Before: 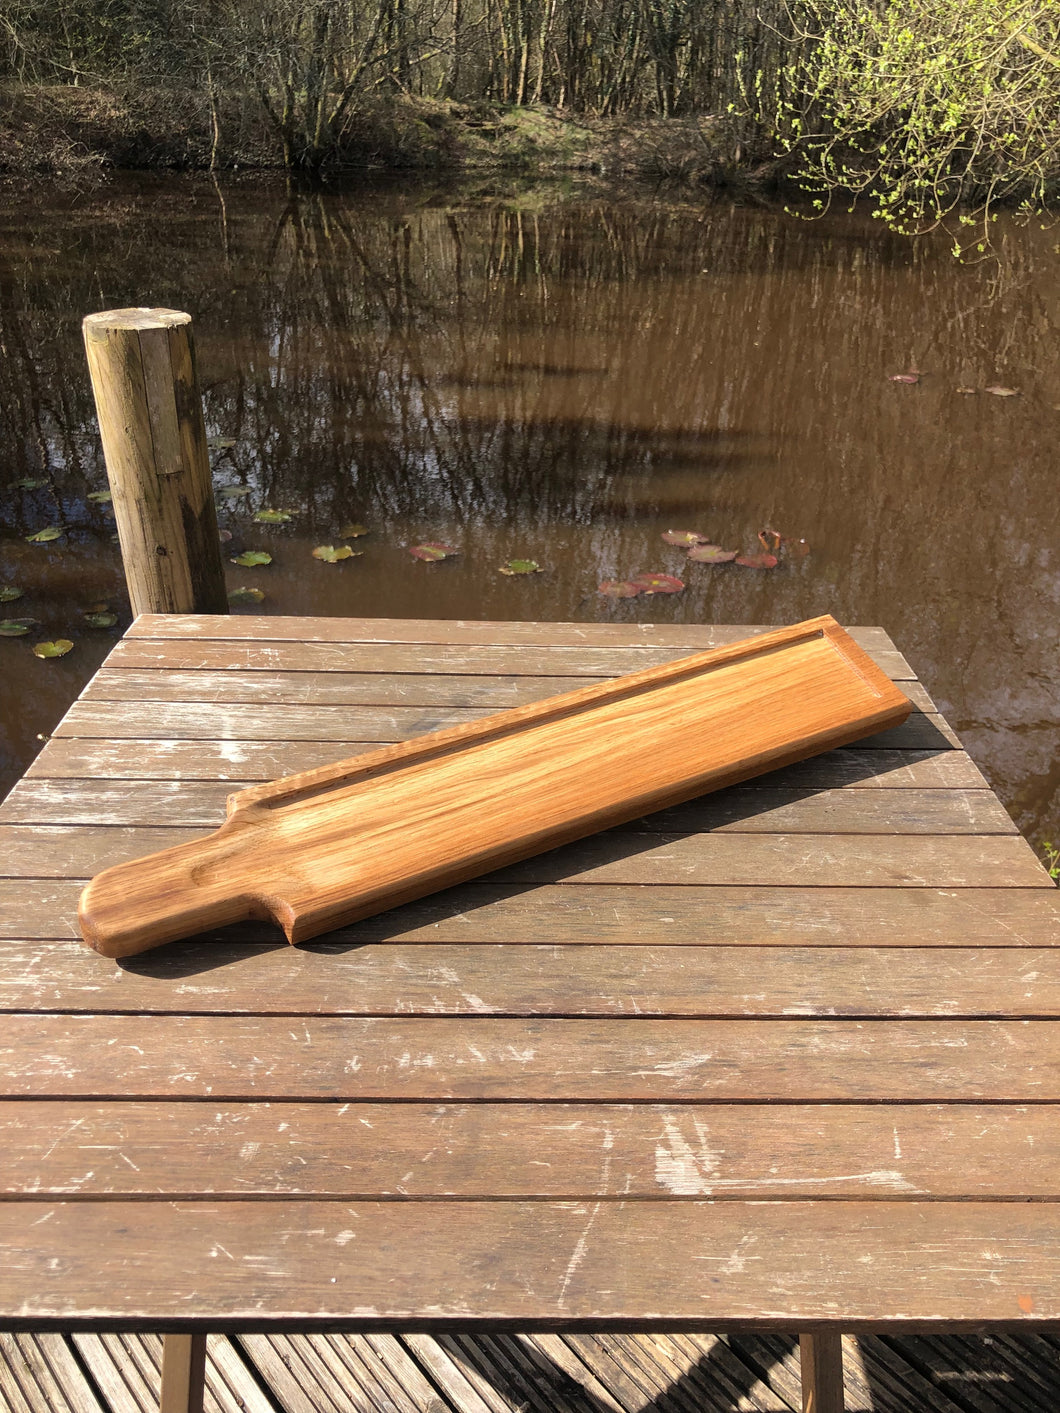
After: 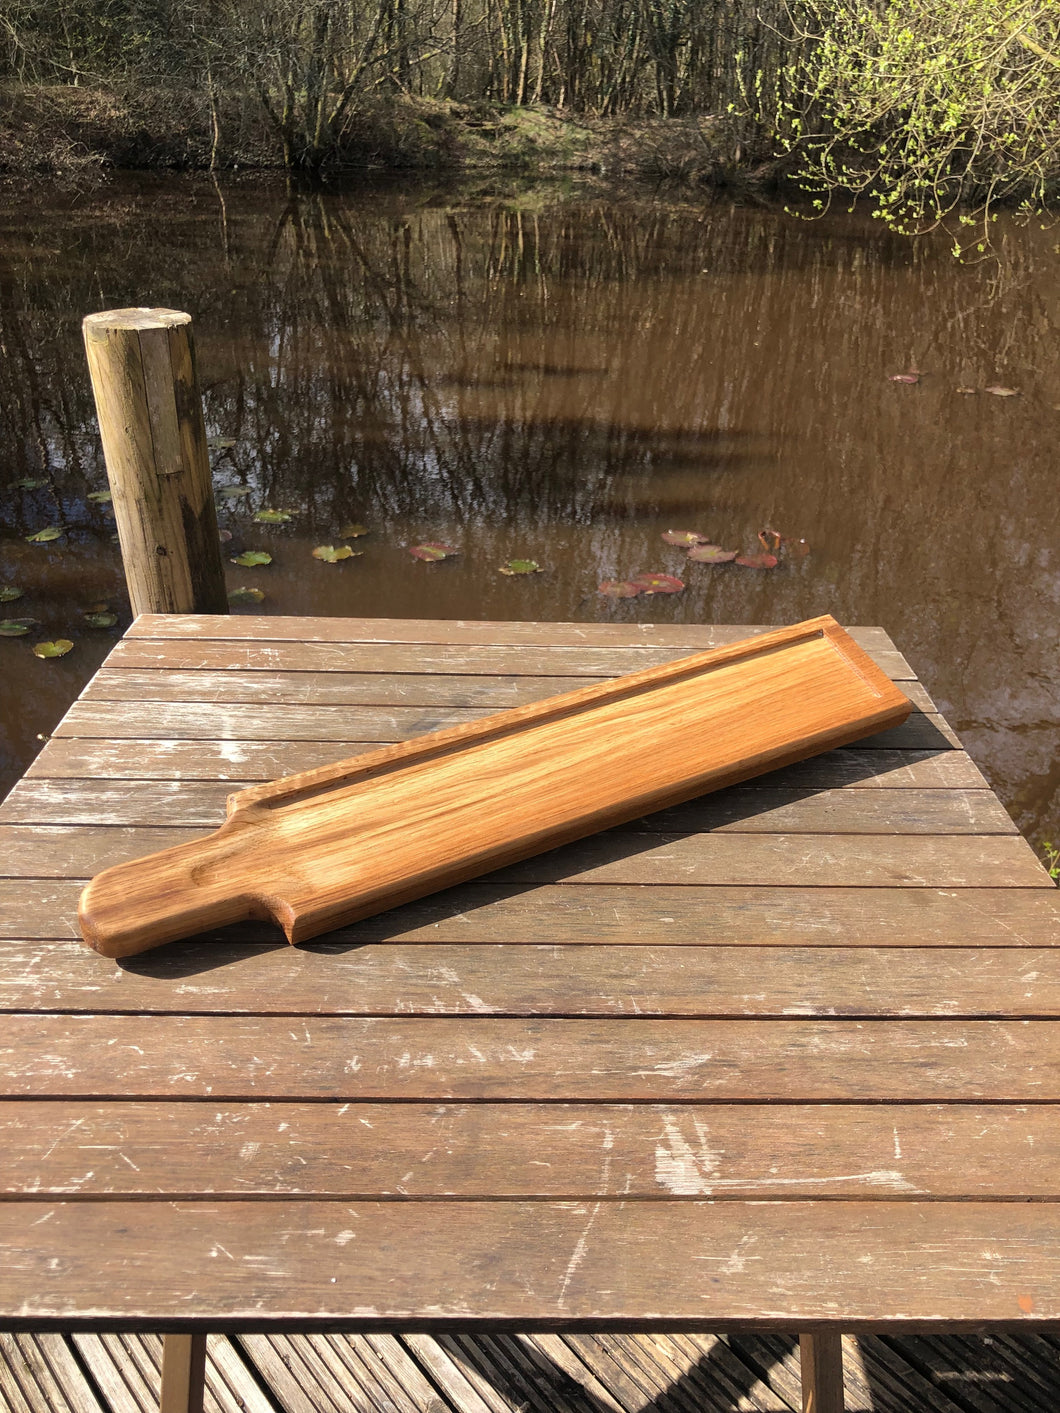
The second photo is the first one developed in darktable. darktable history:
shadows and highlights: shadows 4.99, soften with gaussian
